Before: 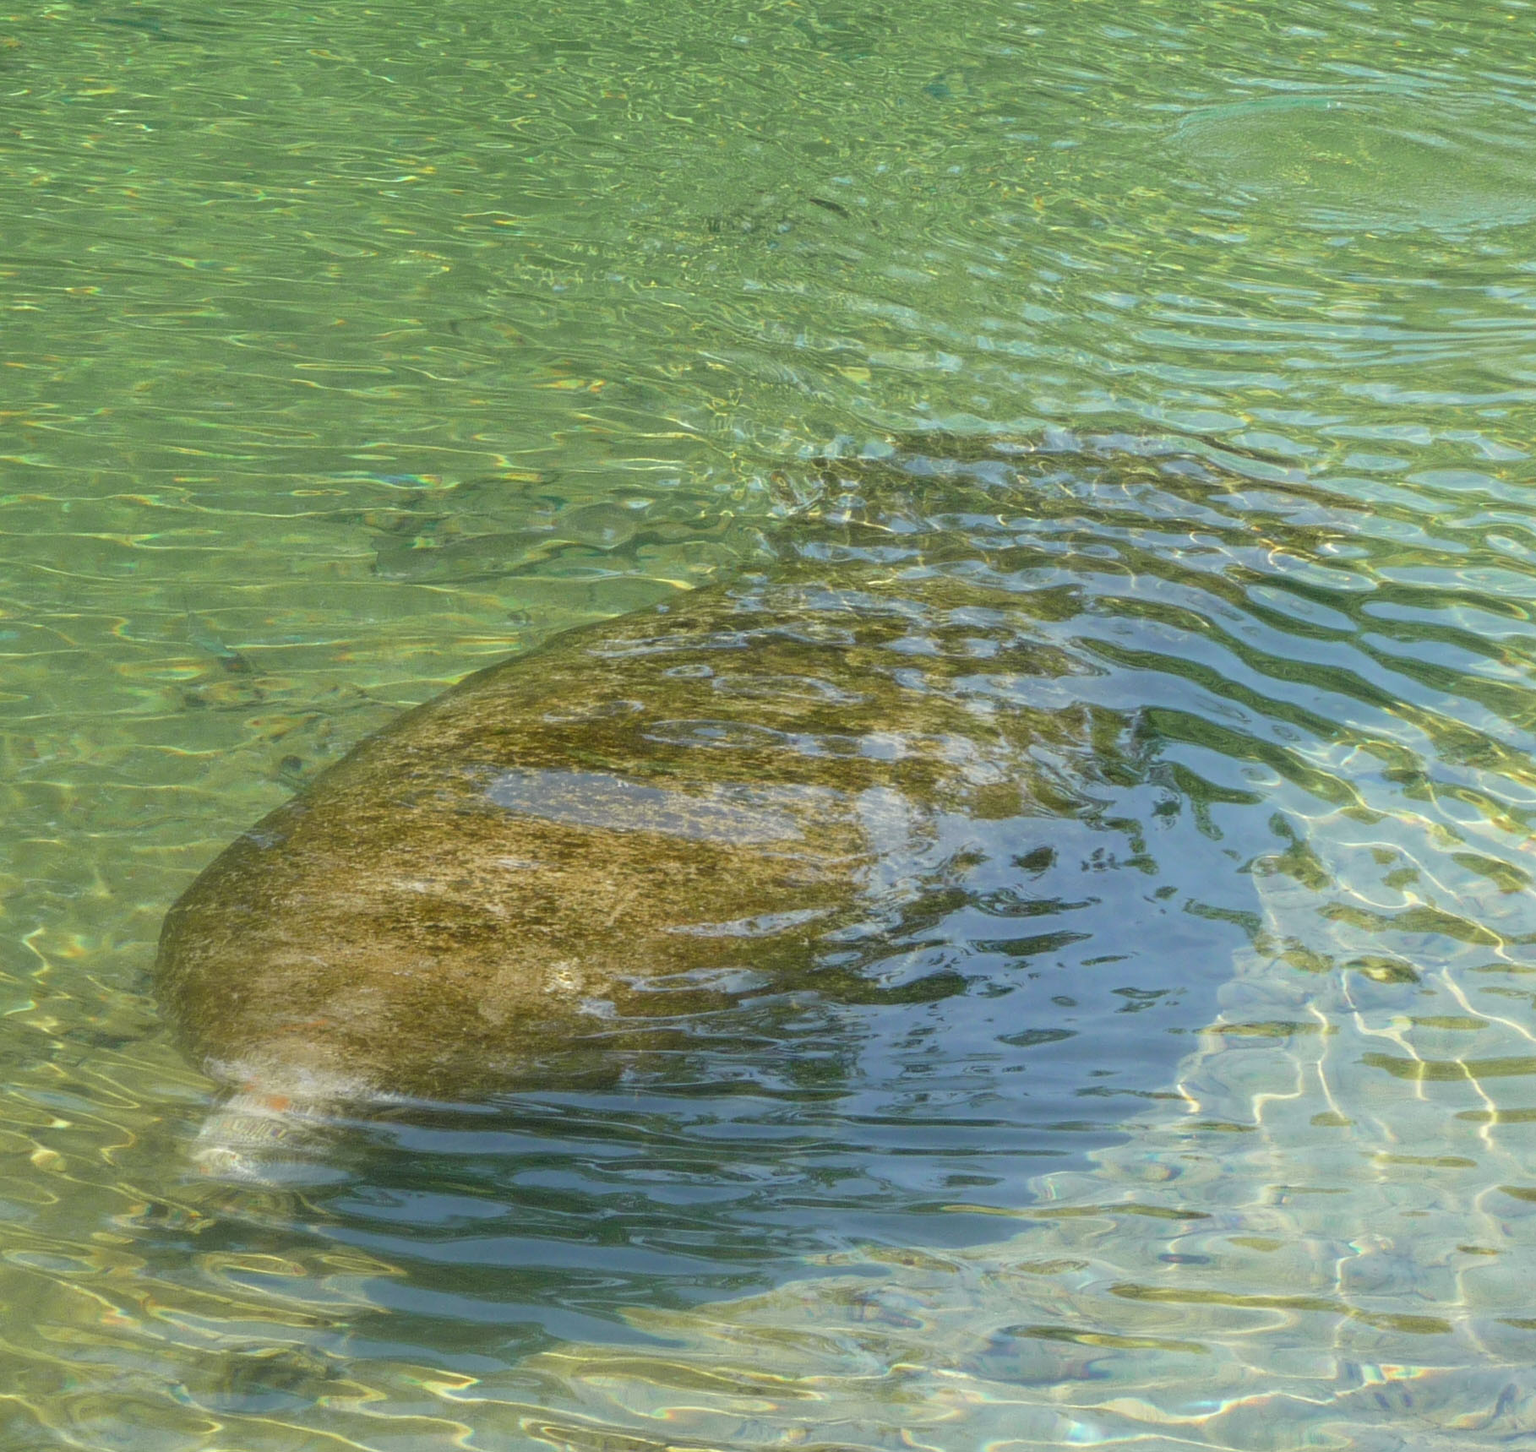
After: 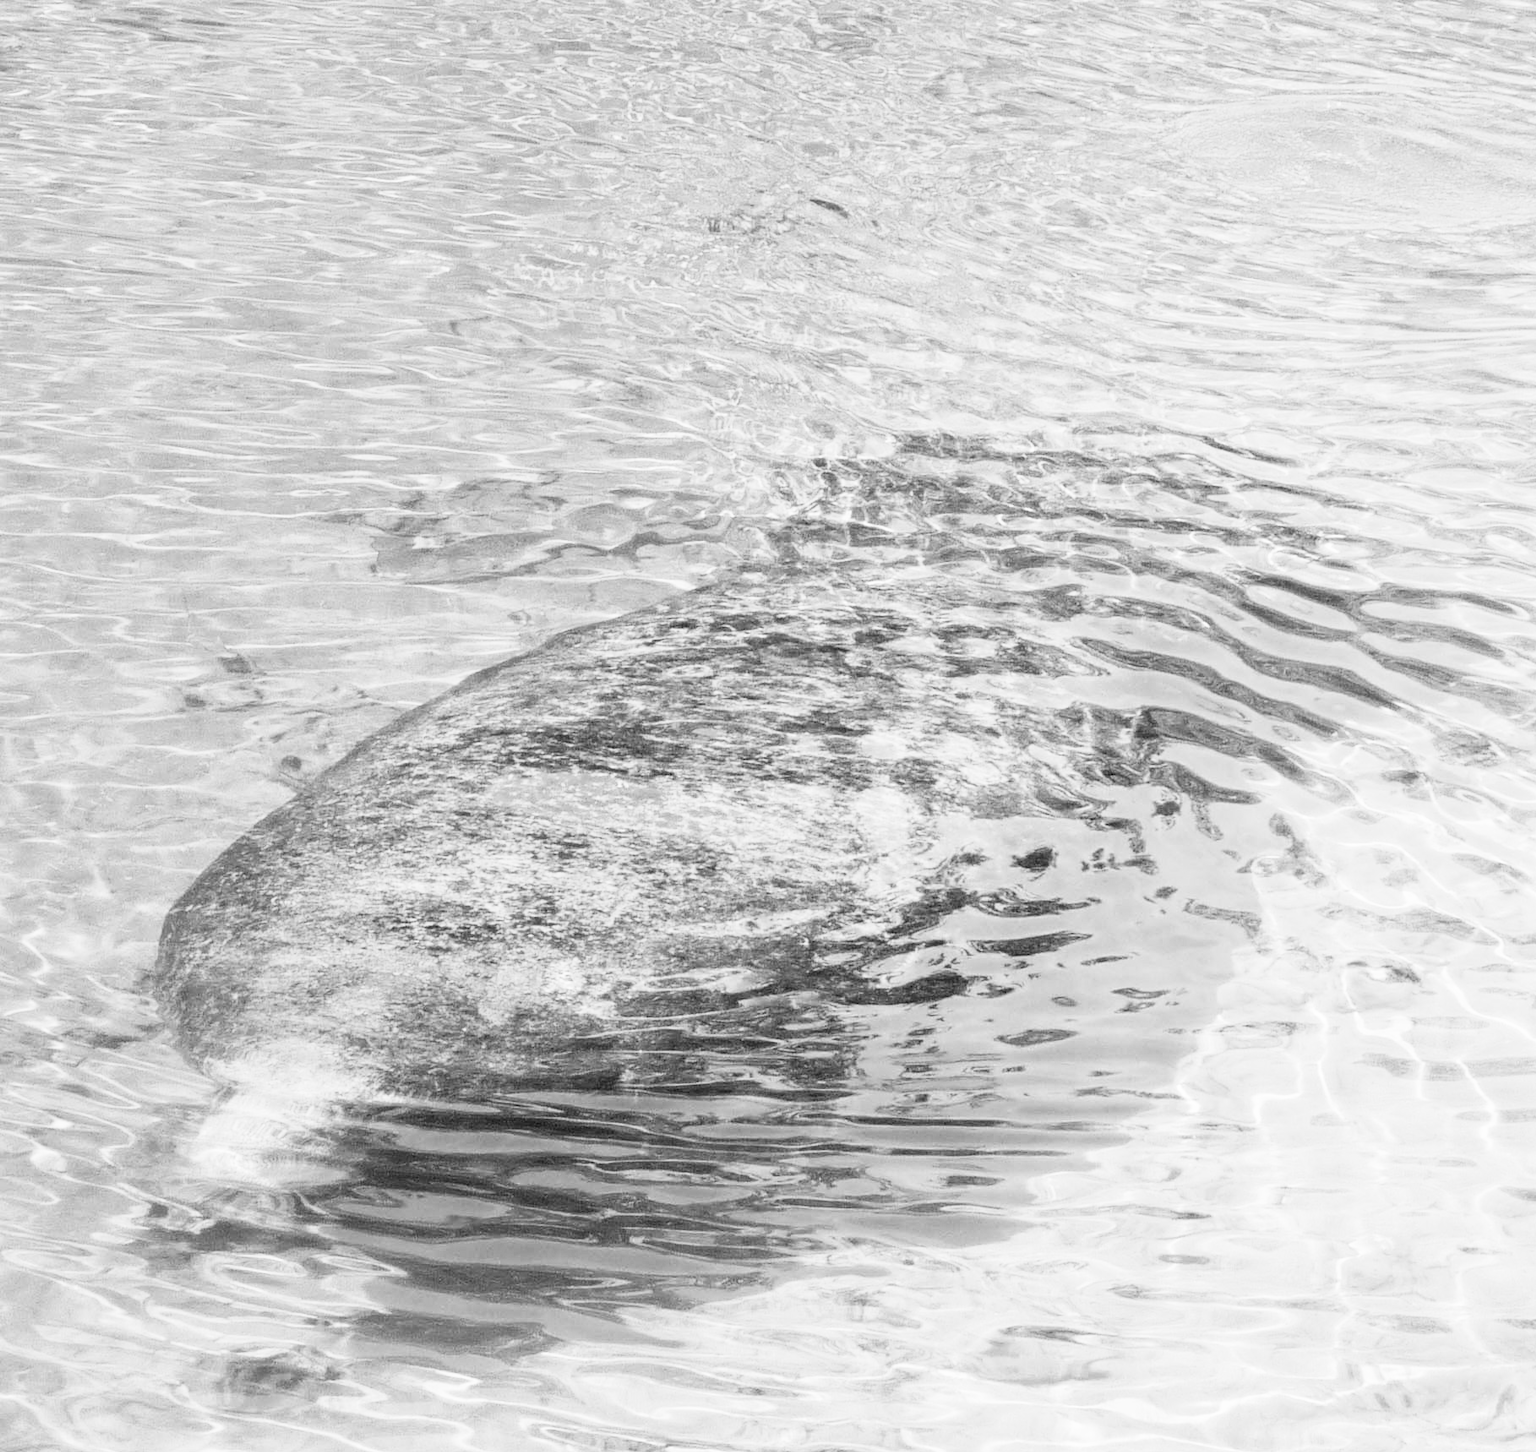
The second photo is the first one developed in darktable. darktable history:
white balance: red 1.123, blue 0.83
rgb curve: curves: ch0 [(0, 0) (0.21, 0.15) (0.24, 0.21) (0.5, 0.75) (0.75, 0.96) (0.89, 0.99) (1, 1)]; ch1 [(0, 0.02) (0.21, 0.13) (0.25, 0.2) (0.5, 0.67) (0.75, 0.9) (0.89, 0.97) (1, 1)]; ch2 [(0, 0.02) (0.21, 0.13) (0.25, 0.2) (0.5, 0.67) (0.75, 0.9) (0.89, 0.97) (1, 1)], compensate middle gray true
monochrome: a -3.63, b -0.465
